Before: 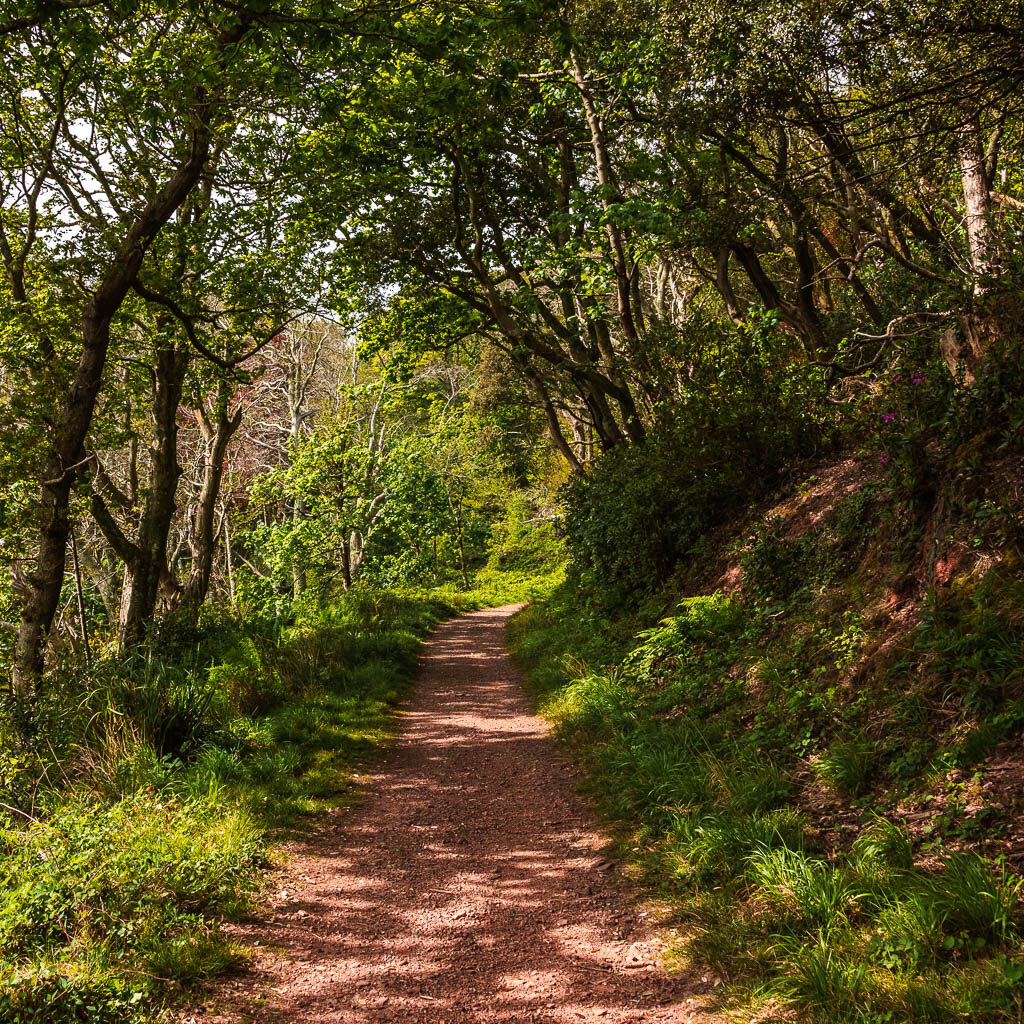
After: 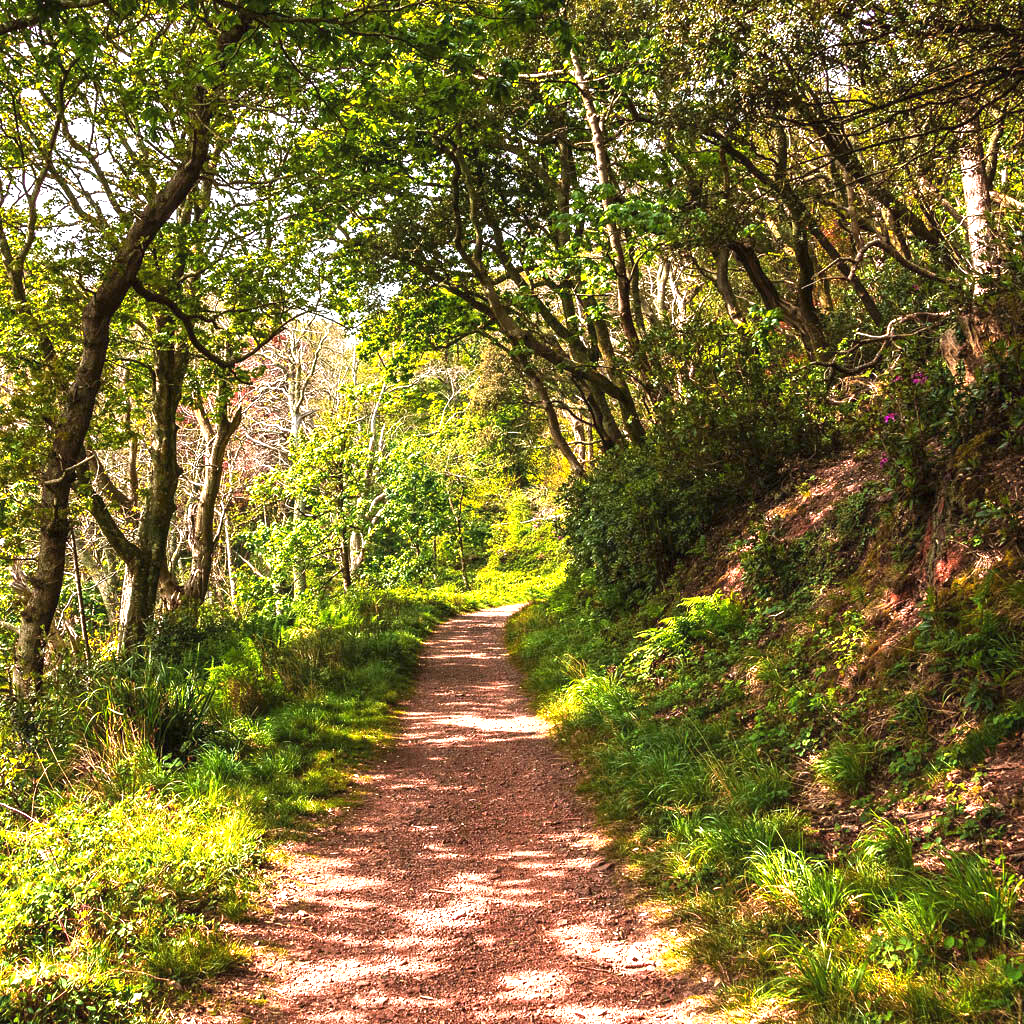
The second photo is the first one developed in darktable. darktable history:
exposure: black level correction 0, exposure 1.45 EV, compensate highlight preservation false
